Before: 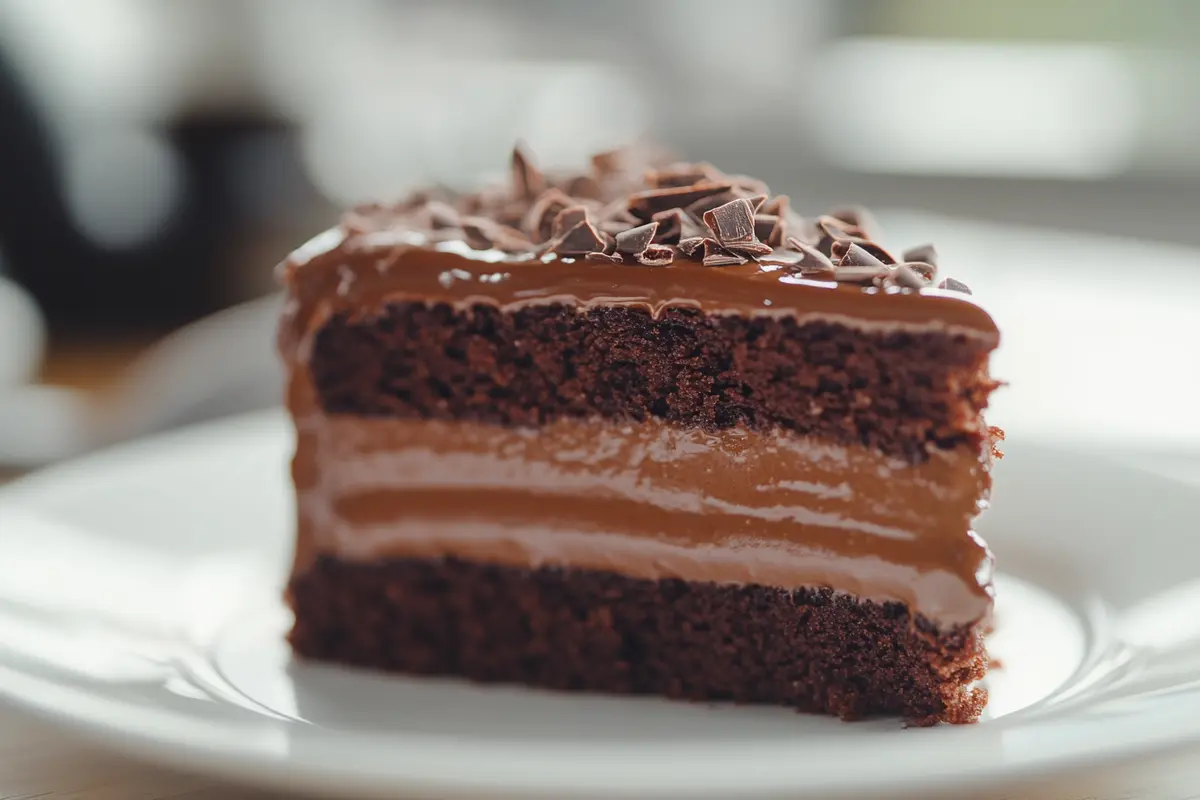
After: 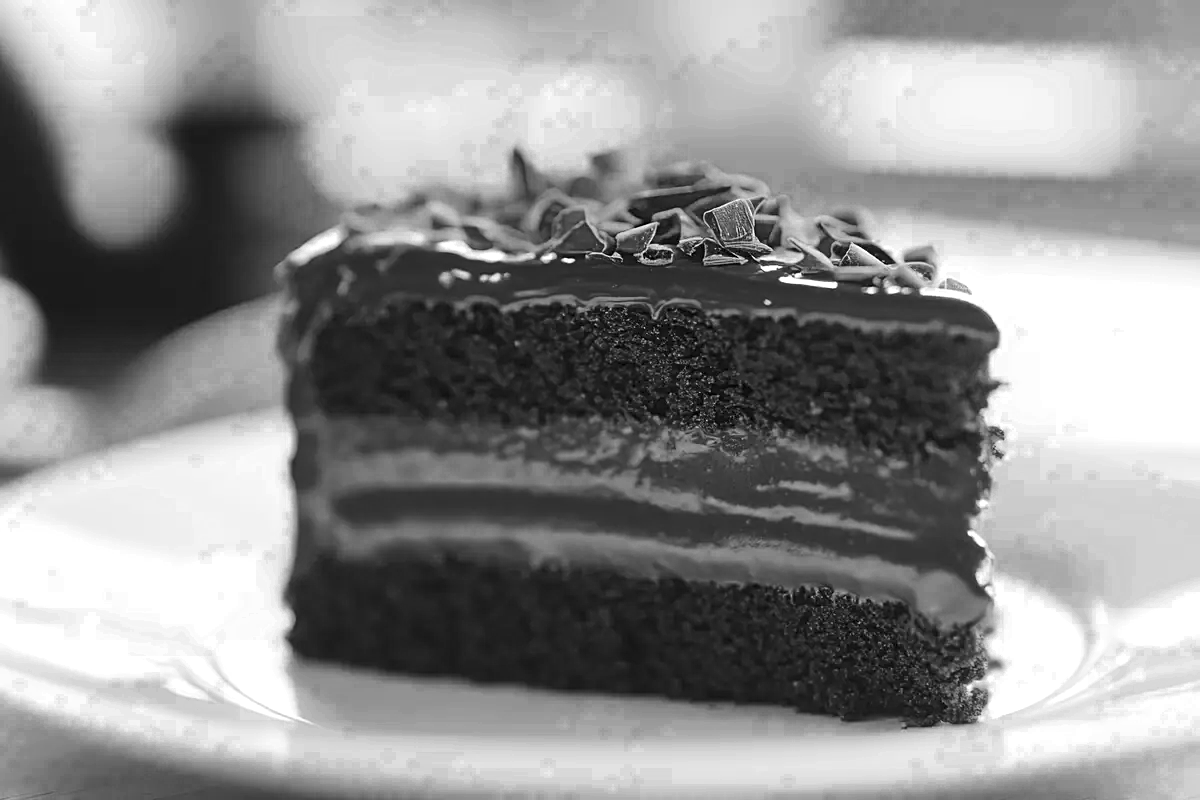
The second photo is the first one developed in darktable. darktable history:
sharpen: on, module defaults
contrast brightness saturation: contrast 0.16, saturation 0.32
exposure: black level correction 0.001, exposure 0.675 EV, compensate highlight preservation false
monochrome: a 14.95, b -89.96
color zones: curves: ch0 [(0.287, 0.048) (0.493, 0.484) (0.737, 0.816)]; ch1 [(0, 0) (0.143, 0) (0.286, 0) (0.429, 0) (0.571, 0) (0.714, 0) (0.857, 0)]
